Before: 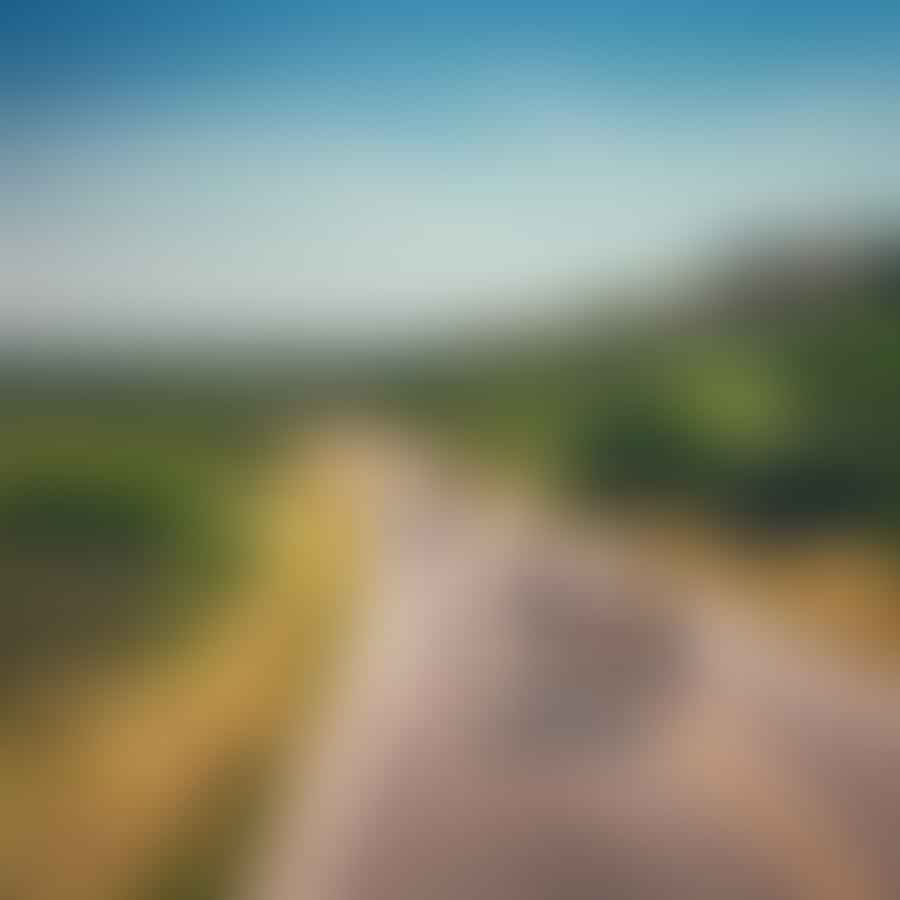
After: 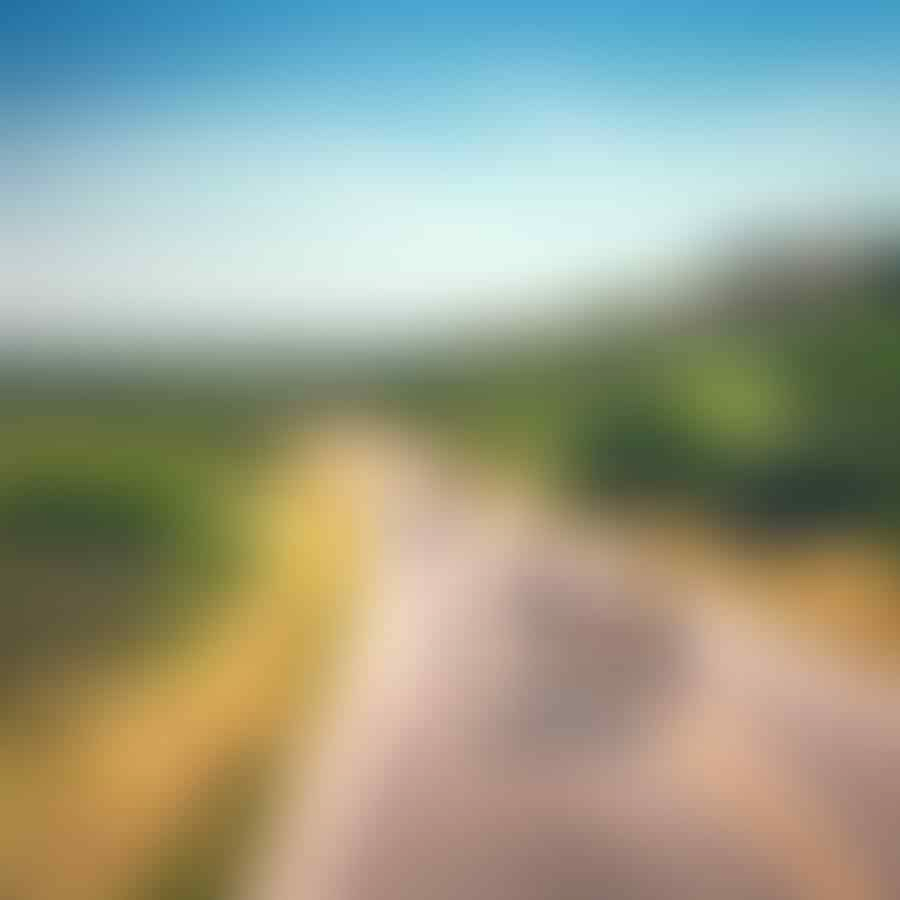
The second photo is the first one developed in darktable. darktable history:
tone equalizer: edges refinement/feathering 500, mask exposure compensation -1.57 EV, preserve details no
exposure: black level correction 0.001, exposure 0.498 EV, compensate exposure bias true, compensate highlight preservation false
